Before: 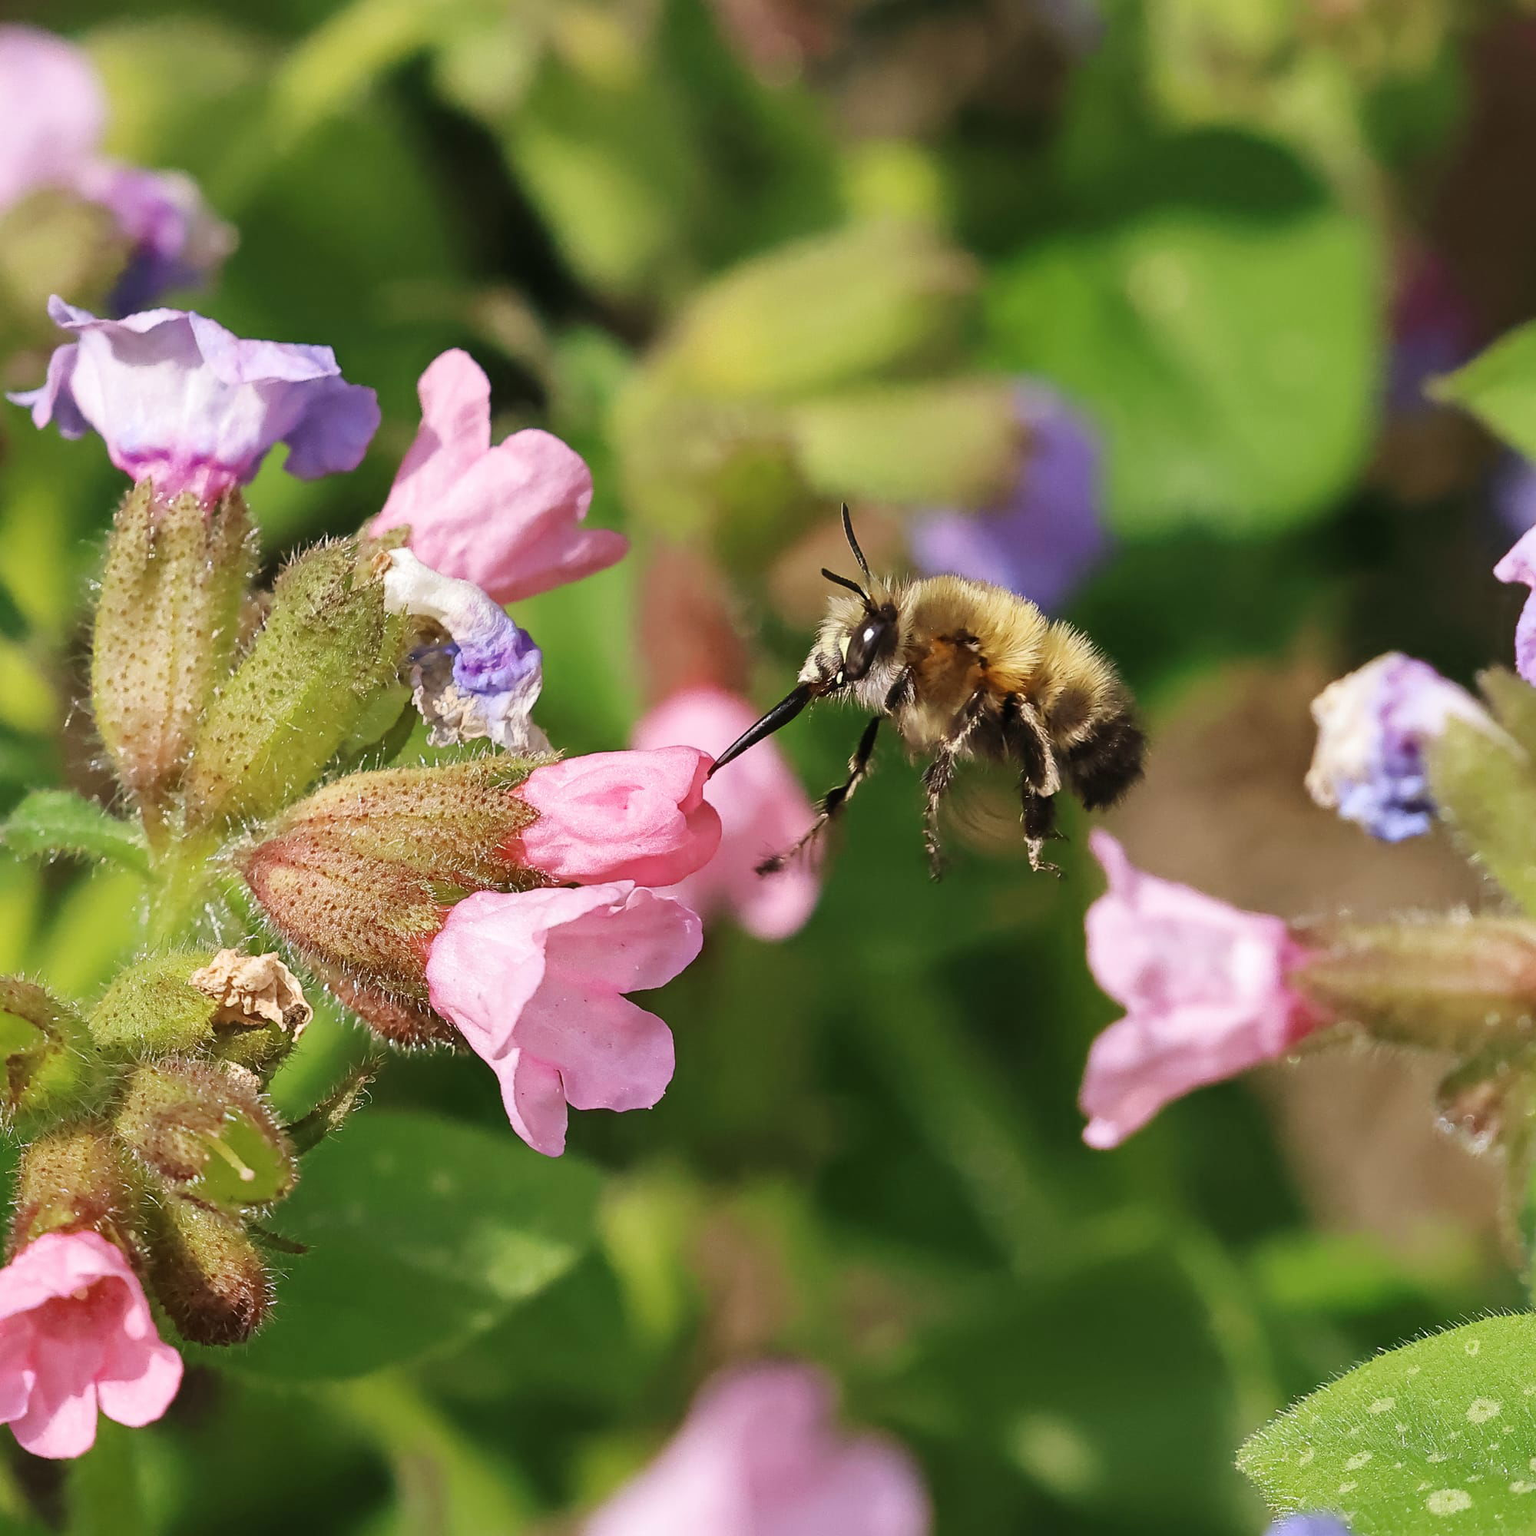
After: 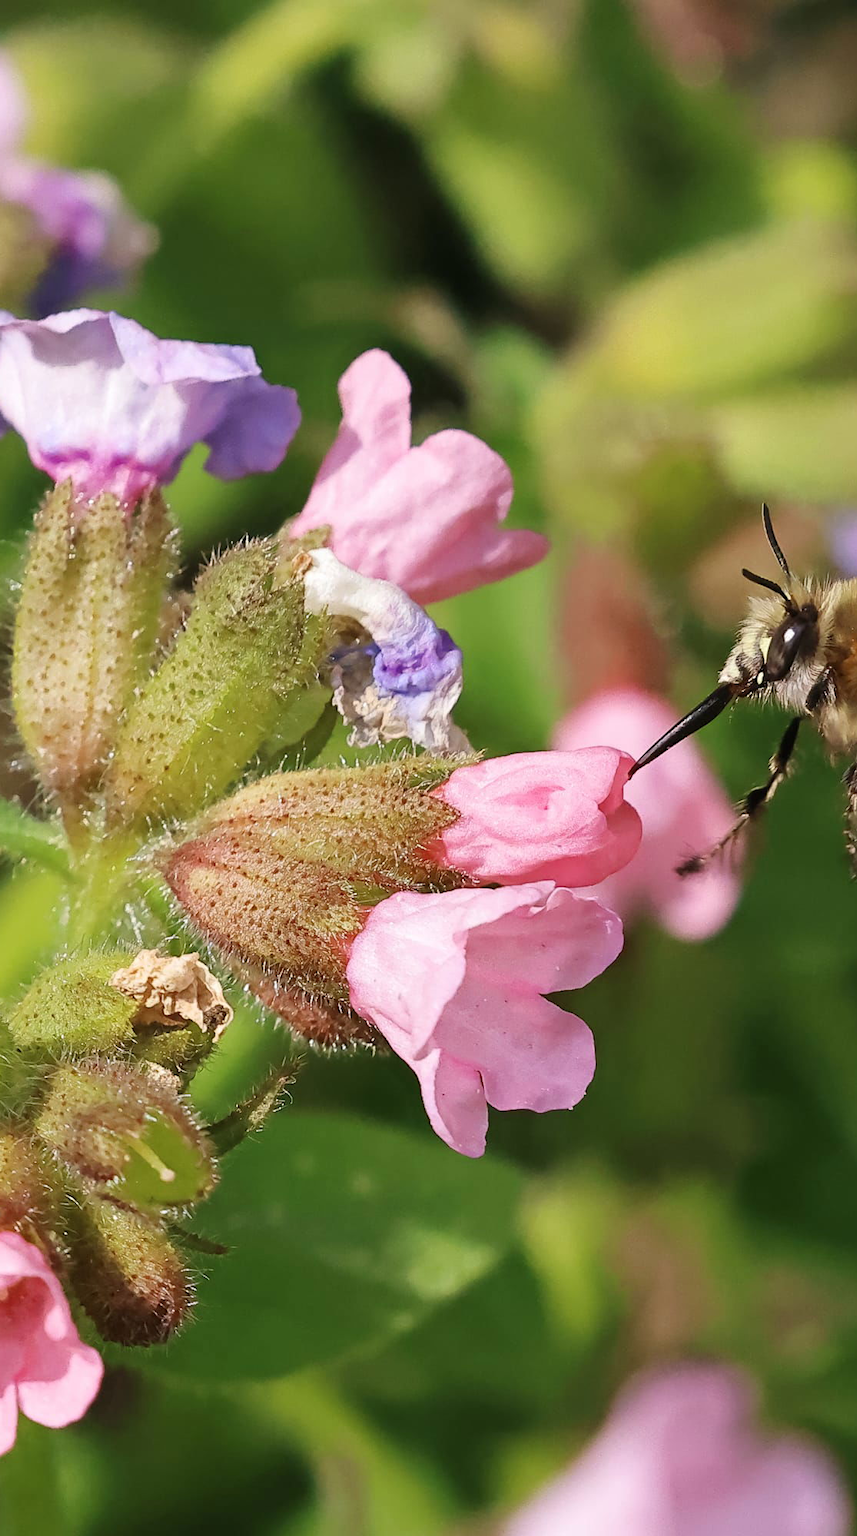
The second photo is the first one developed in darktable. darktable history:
crop: left 5.237%, right 38.936%
